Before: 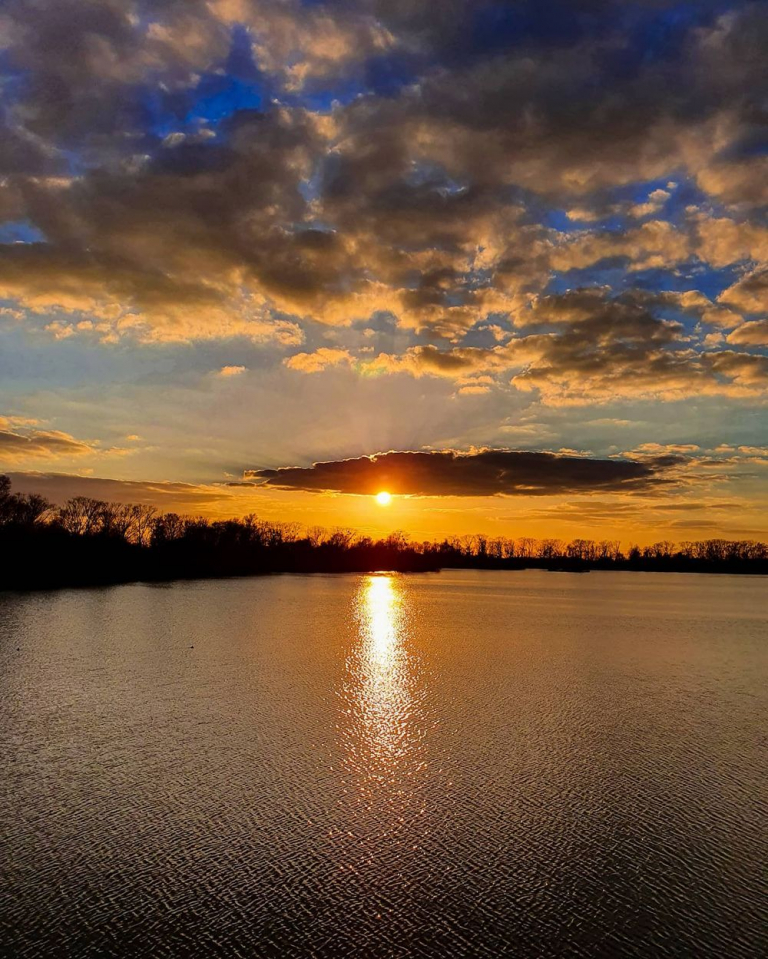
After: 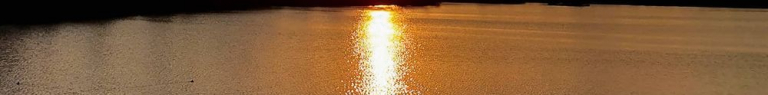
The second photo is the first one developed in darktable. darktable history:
white balance: red 1, blue 1
crop and rotate: top 59.084%, bottom 30.916%
exposure: black level correction 0, compensate exposure bias true, compensate highlight preservation false
color zones: curves: ch0 [(0.25, 0.5) (0.636, 0.25) (0.75, 0.5)]
